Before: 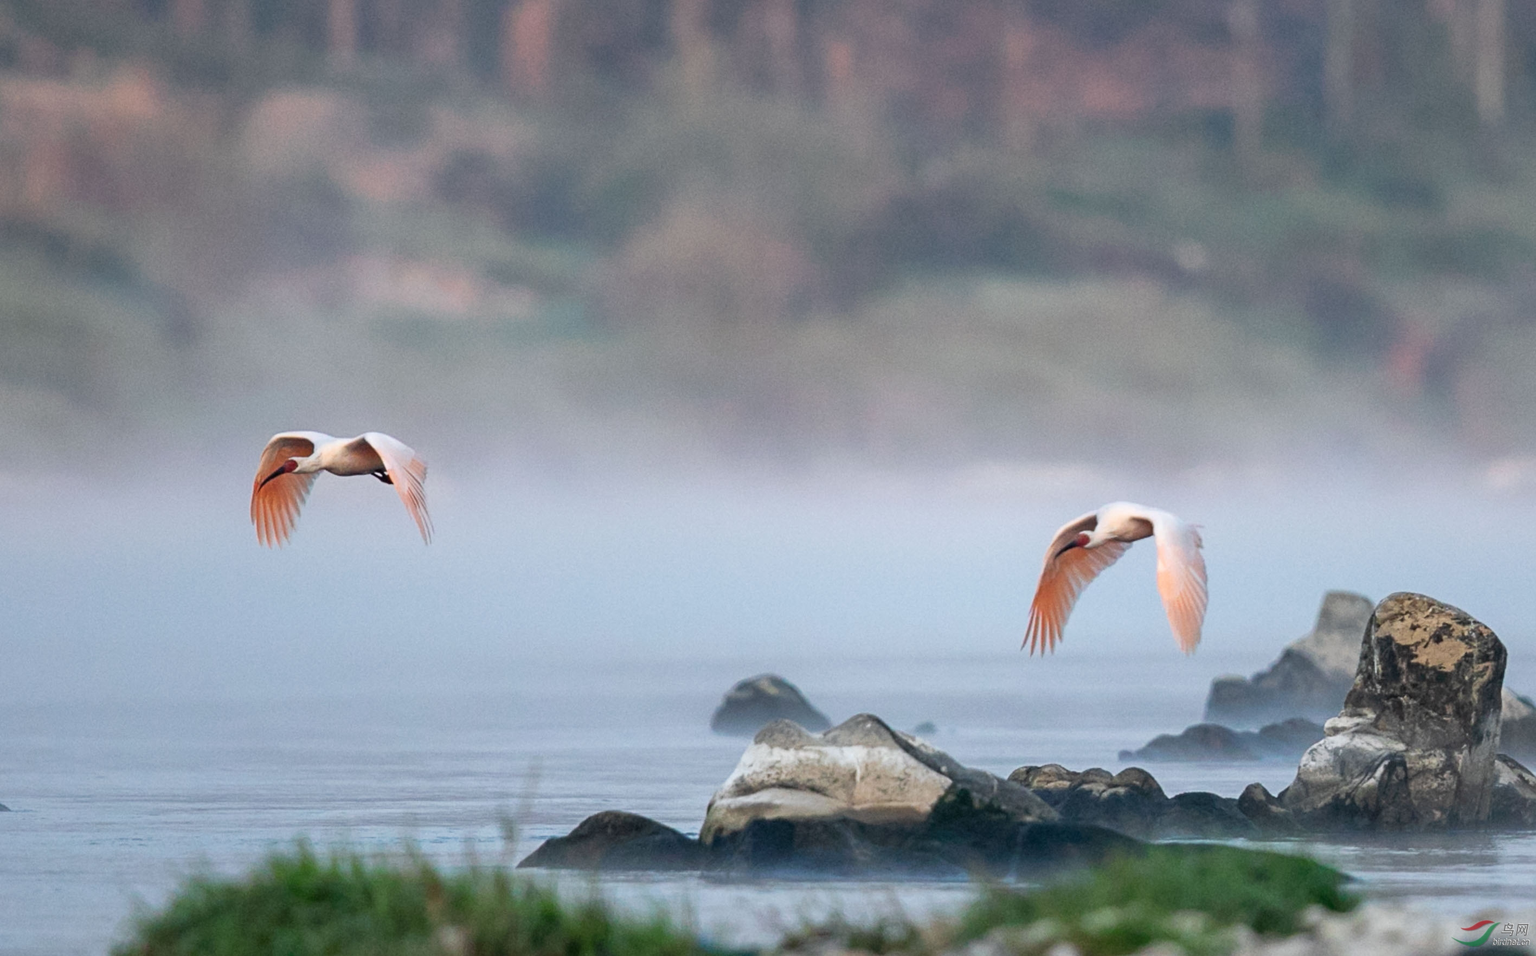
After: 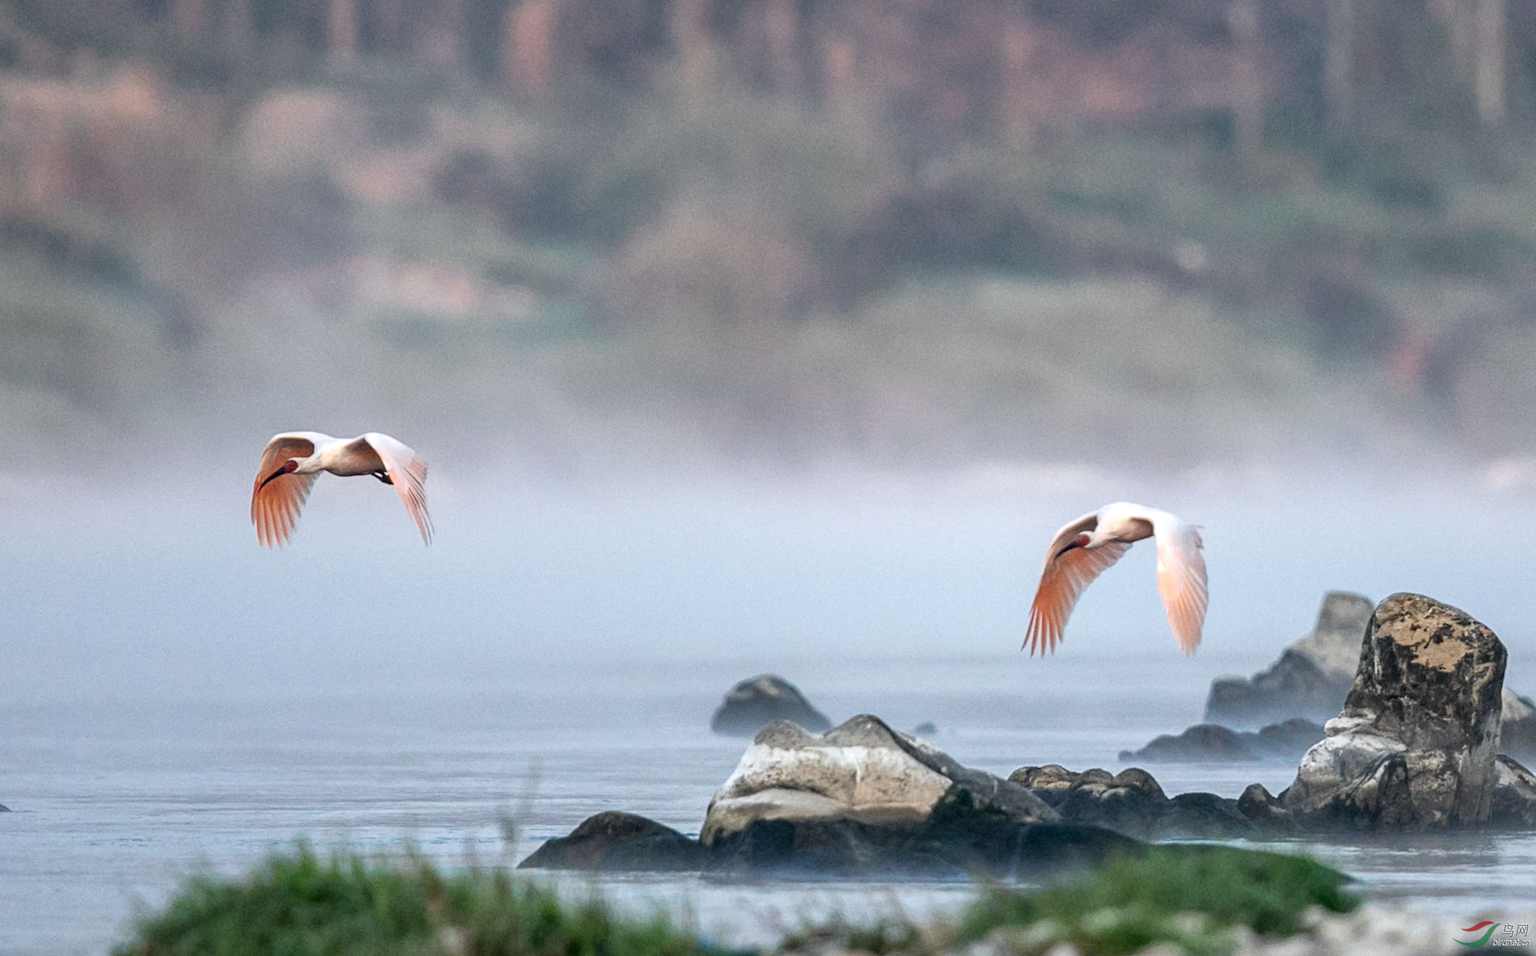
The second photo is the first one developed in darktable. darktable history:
local contrast: on, module defaults
levels: levels [0, 0.476, 0.951]
contrast brightness saturation: saturation -0.1
